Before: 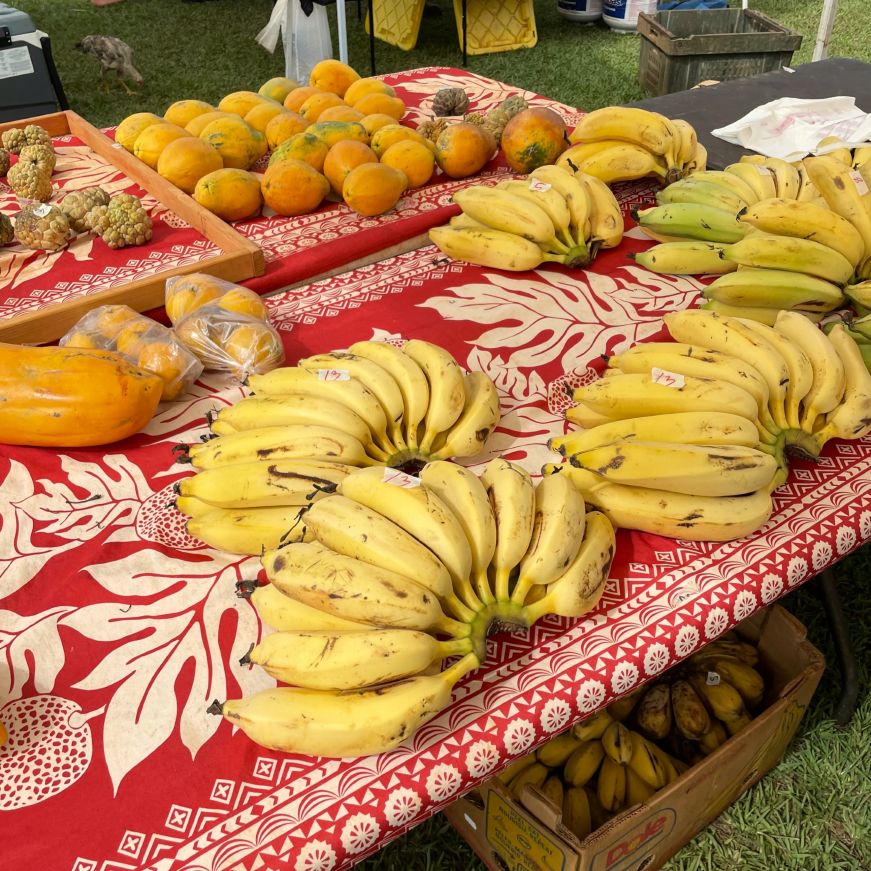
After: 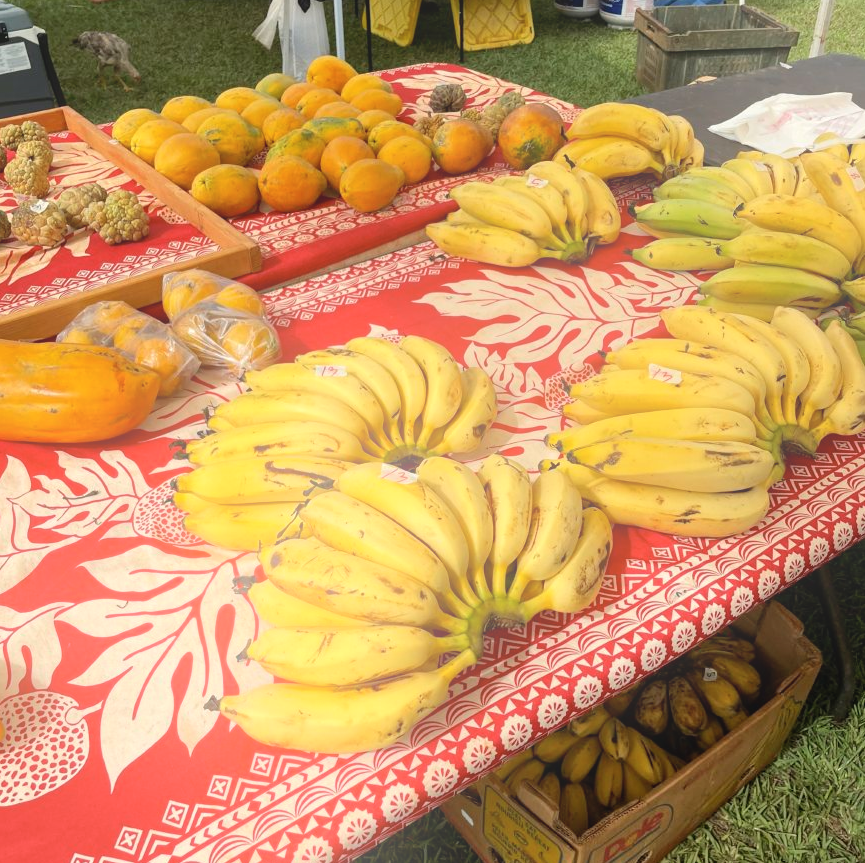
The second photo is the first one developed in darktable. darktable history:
shadows and highlights: soften with gaussian
crop: left 0.434%, top 0.485%, right 0.244%, bottom 0.386%
bloom: on, module defaults
